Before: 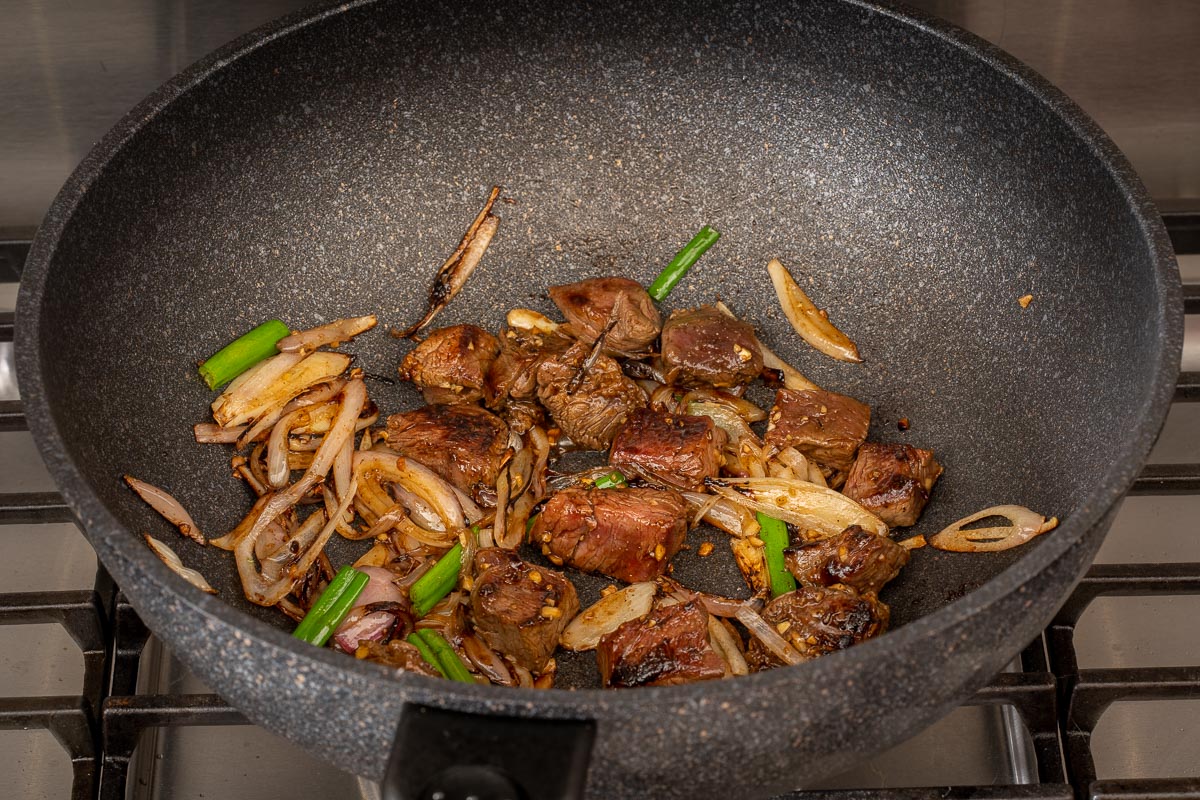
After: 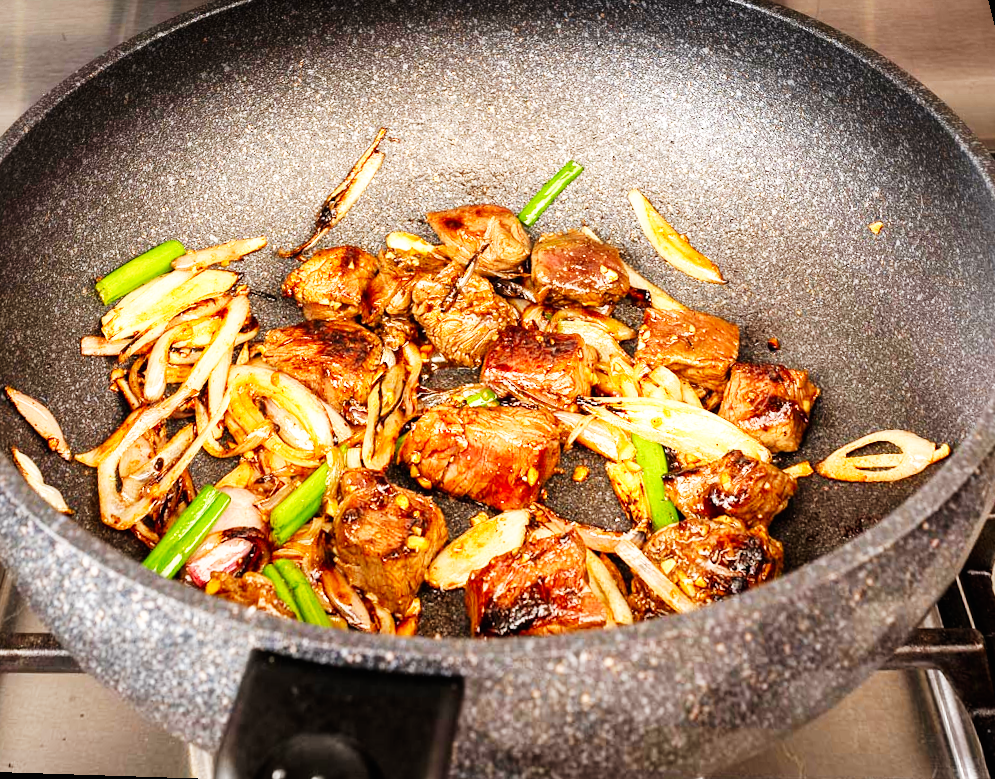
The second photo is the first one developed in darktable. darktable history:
exposure: black level correction 0, exposure 0.7 EV, compensate highlight preservation false
tone curve: curves: ch0 [(0, 0) (0.584, 0.595) (1, 1)], preserve colors none
base curve: curves: ch0 [(0, 0) (0.007, 0.004) (0.027, 0.03) (0.046, 0.07) (0.207, 0.54) (0.442, 0.872) (0.673, 0.972) (1, 1)], preserve colors none
rotate and perspective: rotation 0.72°, lens shift (vertical) -0.352, lens shift (horizontal) -0.051, crop left 0.152, crop right 0.859, crop top 0.019, crop bottom 0.964
